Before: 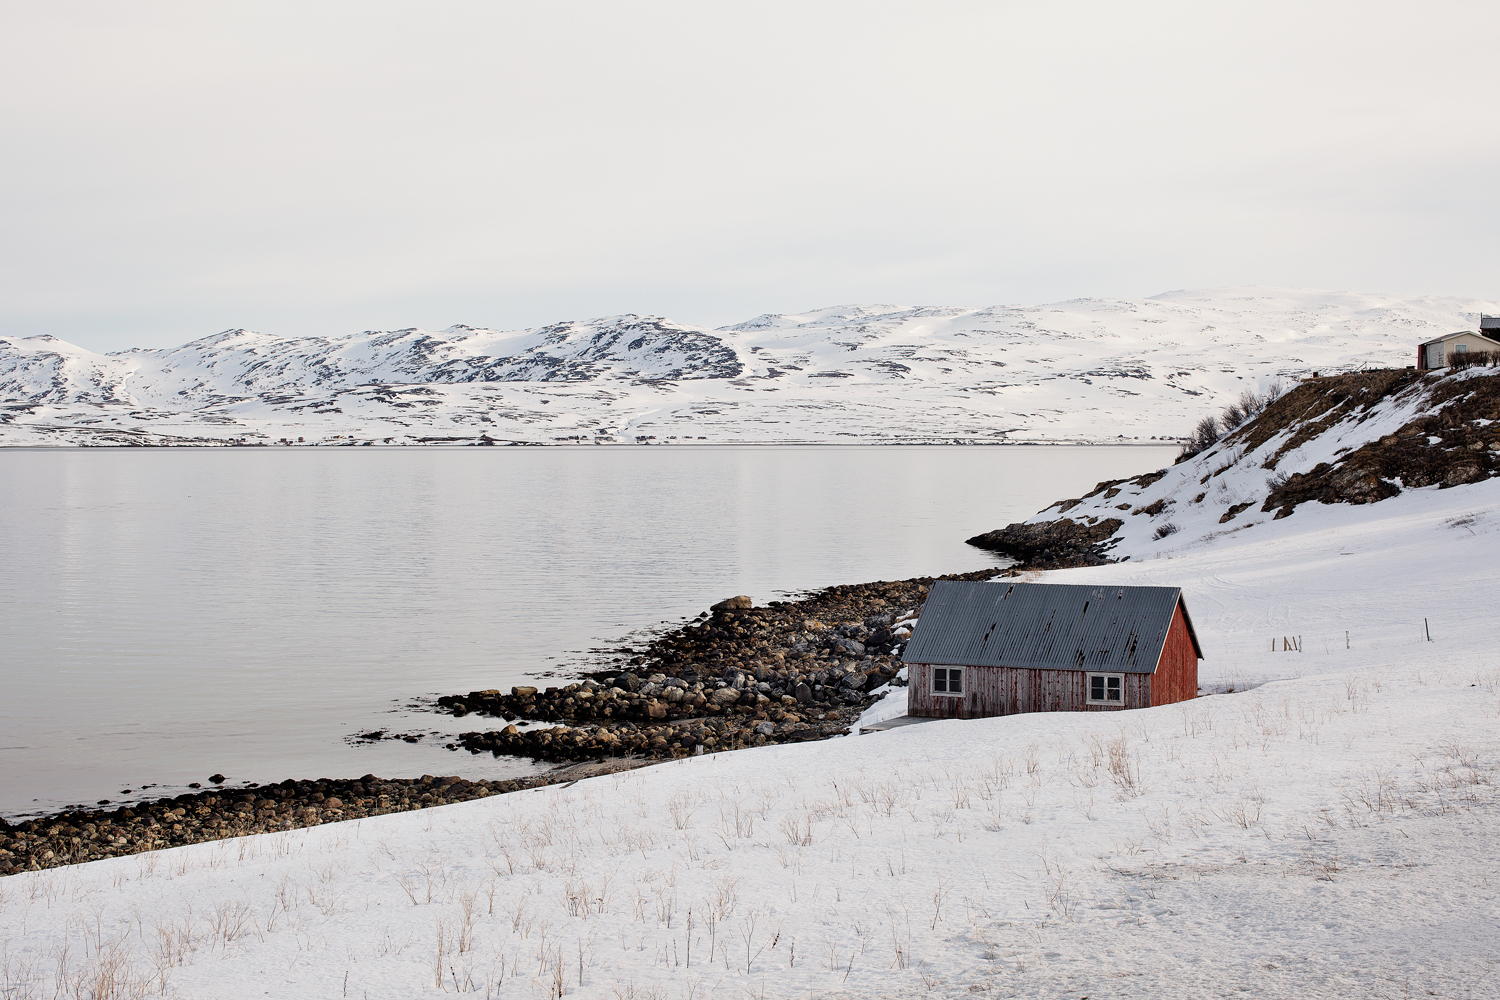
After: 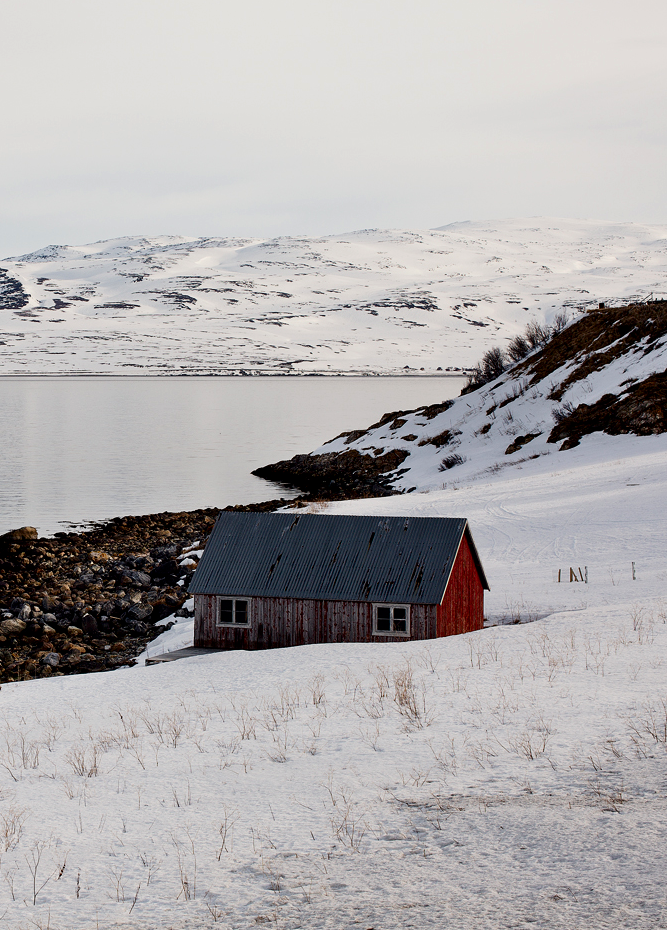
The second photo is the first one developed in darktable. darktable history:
filmic rgb: black relative exposure -12.06 EV, white relative exposure 2.81 EV, threshold 5.96 EV, target black luminance 0%, hardness 7.98, latitude 69.82%, contrast 1.138, highlights saturation mix 10.37%, shadows ↔ highlights balance -0.386%, enable highlight reconstruction true
crop: left 47.6%, top 6.922%, right 7.909%
contrast brightness saturation: brightness -0.248, saturation 0.2
